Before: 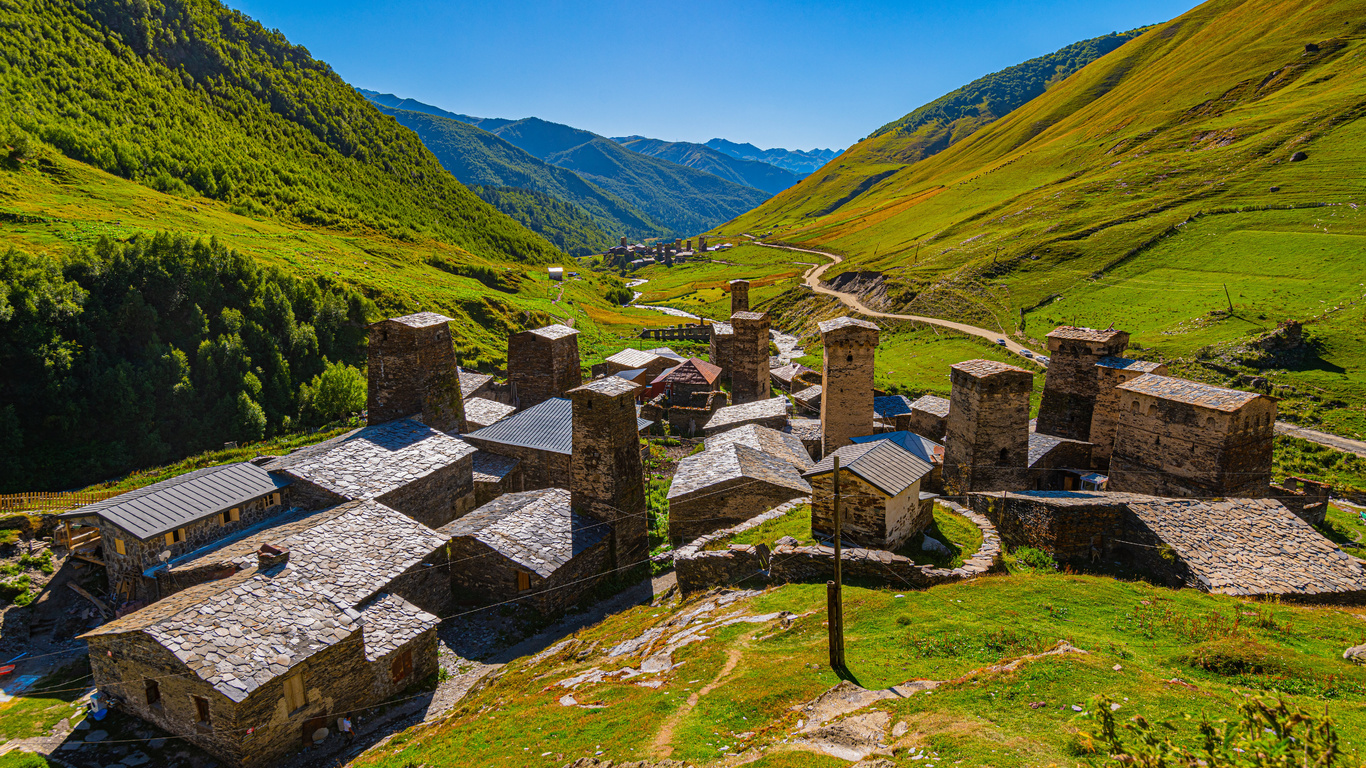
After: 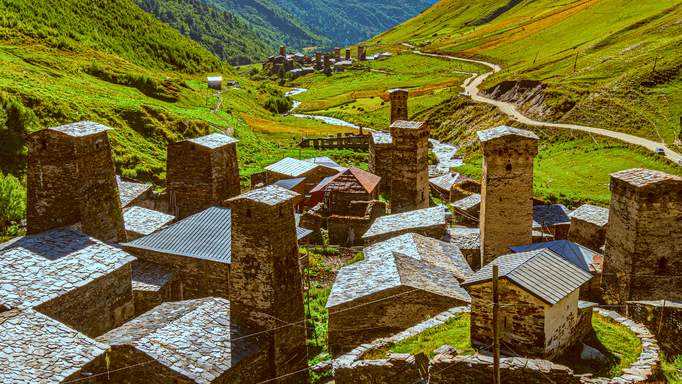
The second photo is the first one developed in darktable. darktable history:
color correction: highlights a* -14.62, highlights b* -16.22, shadows a* 10.12, shadows b* 29.4
local contrast: detail 142%
contrast brightness saturation: contrast -0.1, brightness 0.05, saturation 0.08
crop: left 25%, top 25%, right 25%, bottom 25%
exposure: exposure 0.02 EV, compensate highlight preservation false
